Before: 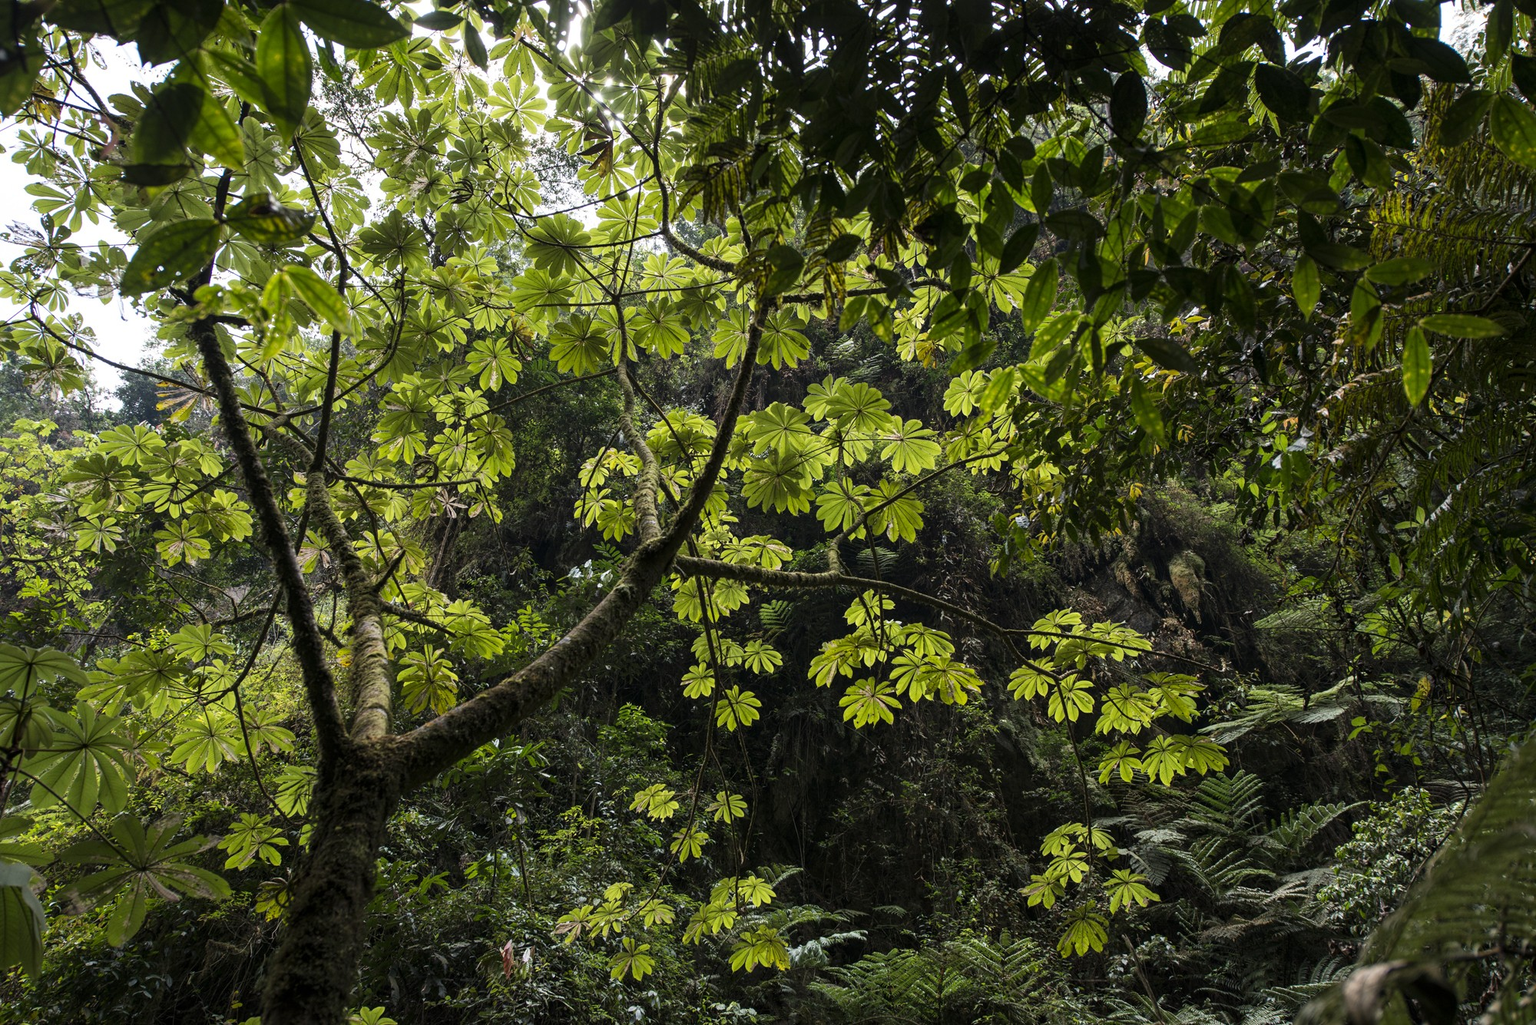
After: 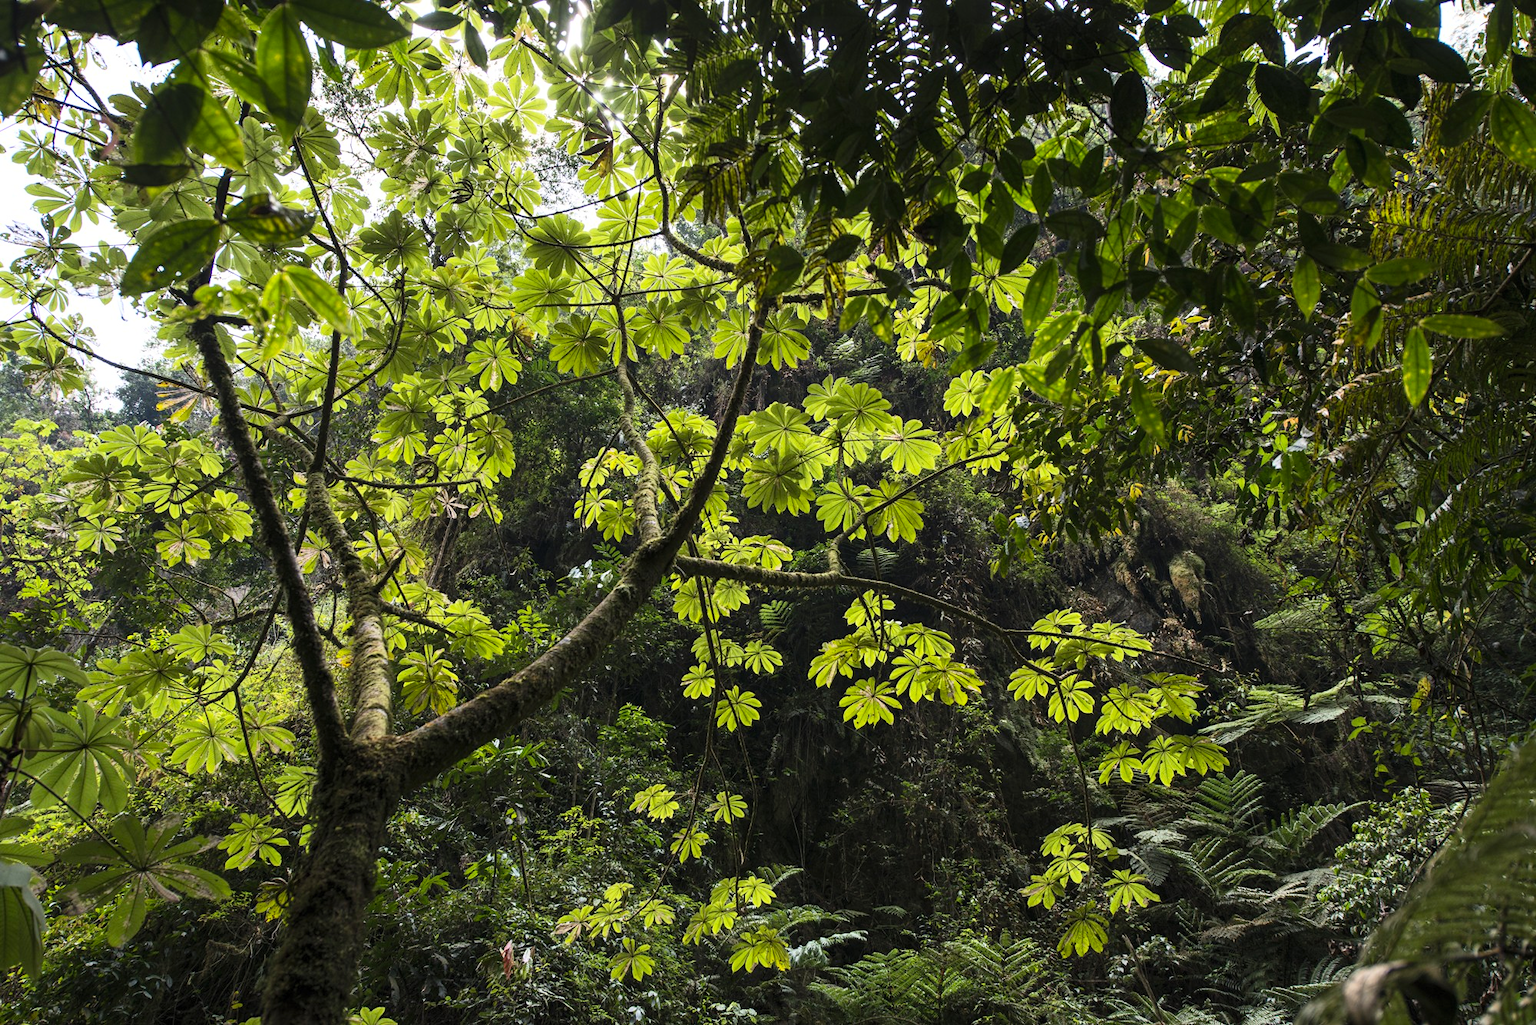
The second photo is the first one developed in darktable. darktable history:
contrast brightness saturation: contrast 0.201, brightness 0.169, saturation 0.225
